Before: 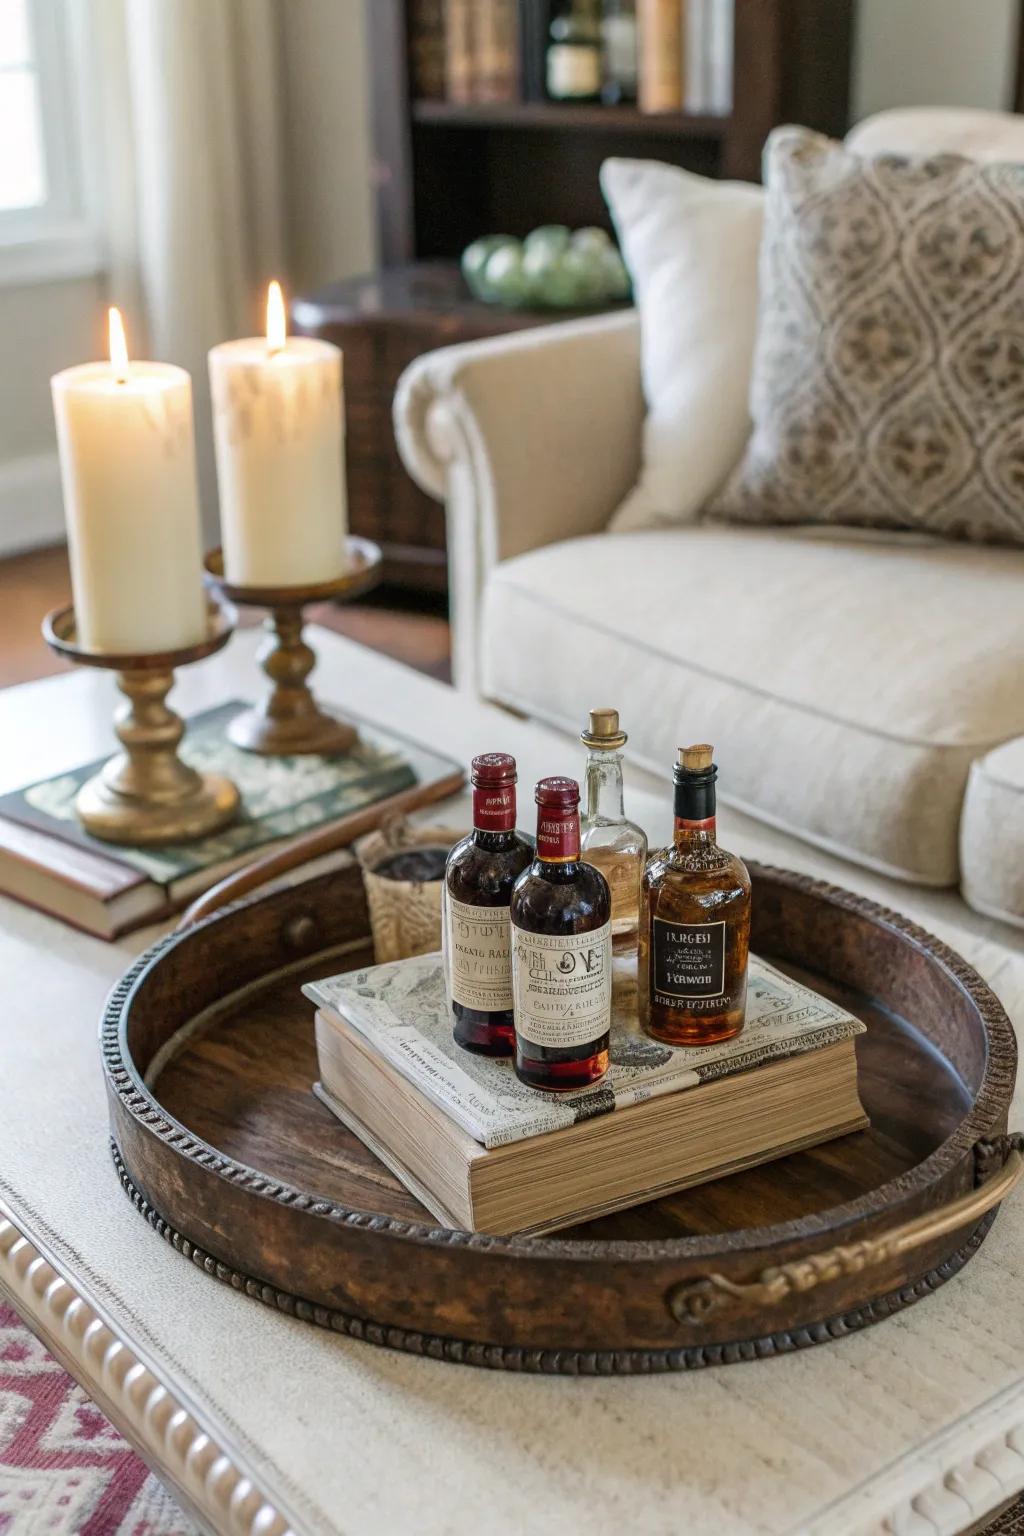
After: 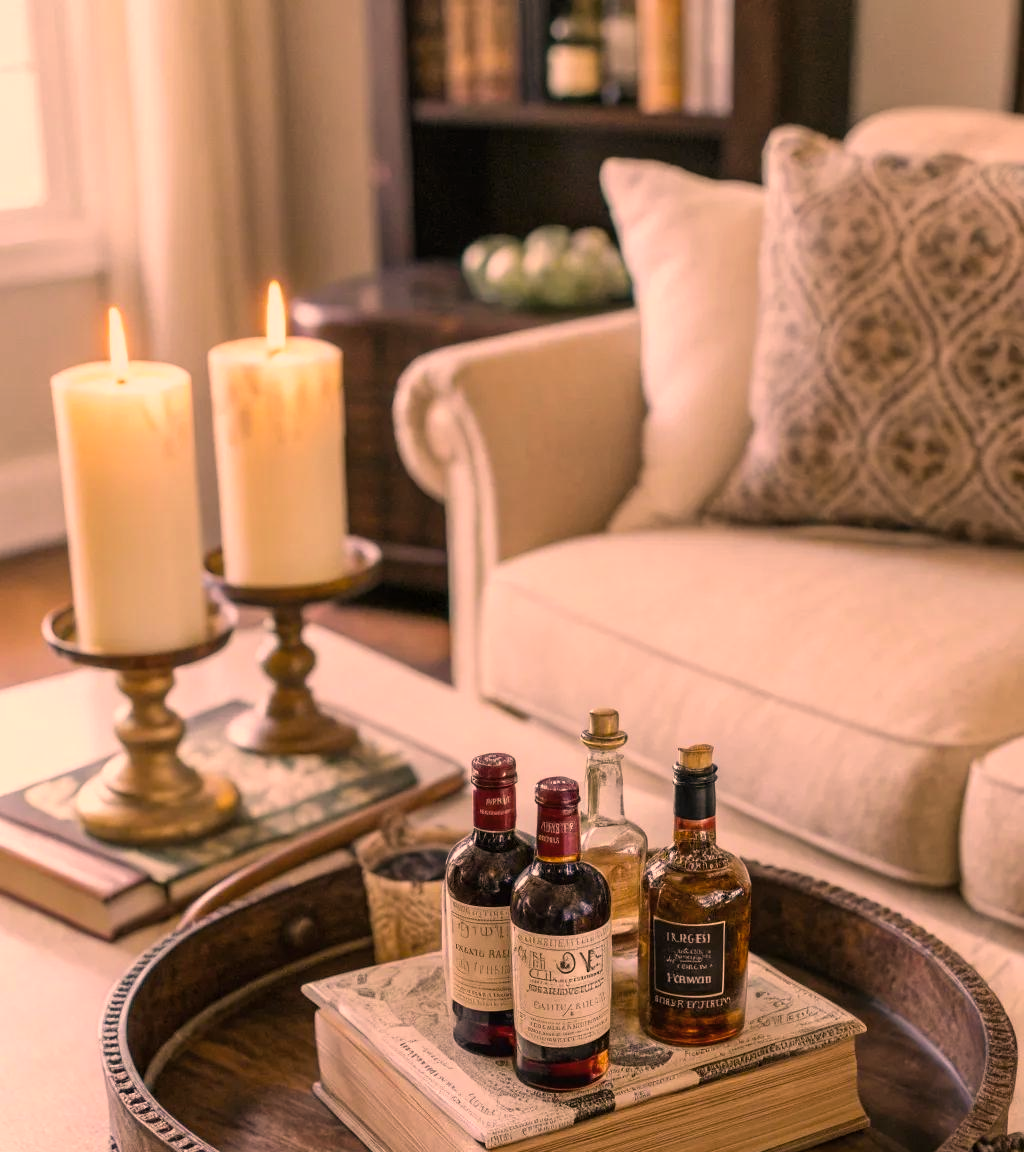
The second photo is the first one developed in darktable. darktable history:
crop: bottom 24.988%
color correction: highlights a* 40, highlights b* 40, saturation 0.69
color balance rgb: perceptual saturation grading › global saturation 25%, global vibrance 20%
